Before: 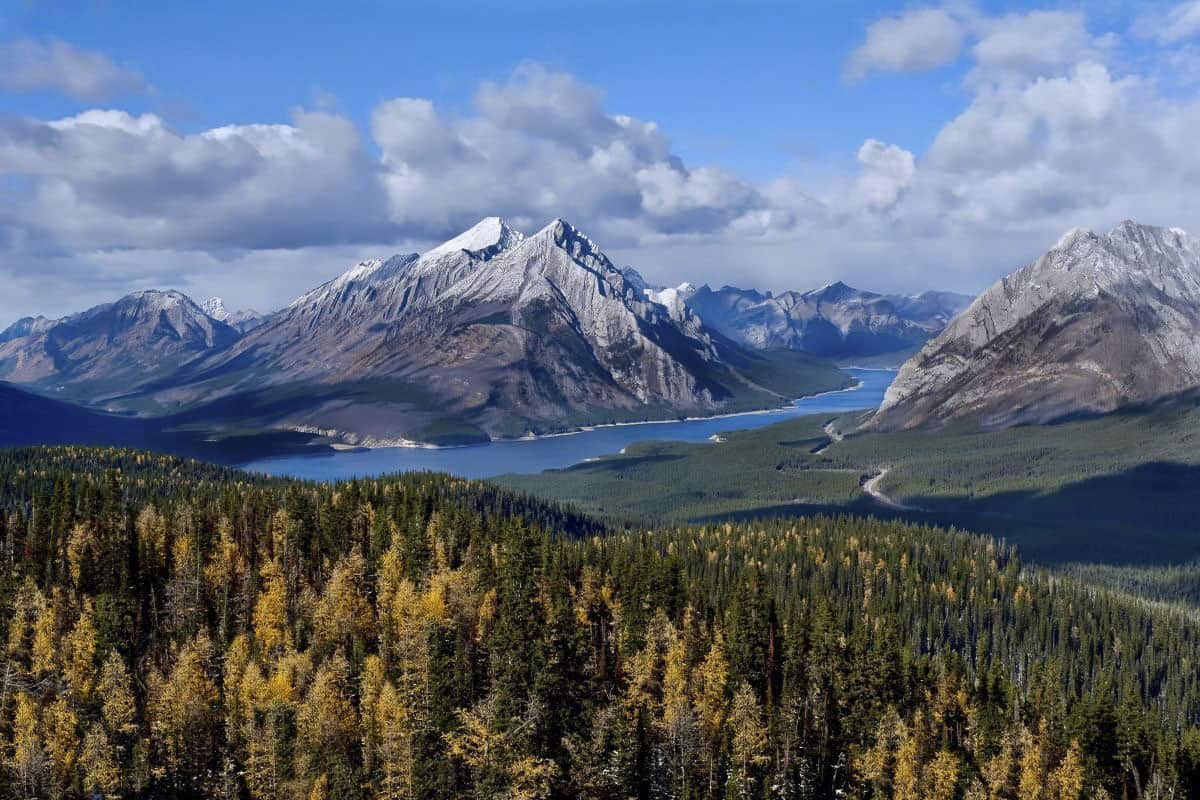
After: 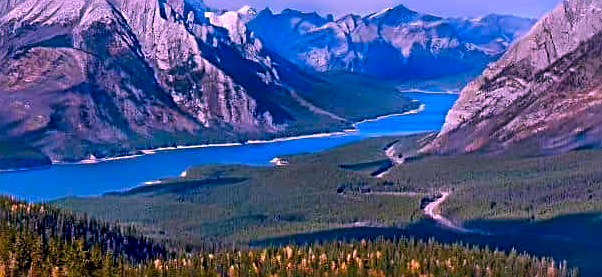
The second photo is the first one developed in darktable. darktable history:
color correction: highlights a* 19.5, highlights b* -11.53, saturation 1.69
crop: left 36.607%, top 34.735%, right 13.146%, bottom 30.611%
sharpen: radius 3.025, amount 0.757
white balance: red 1, blue 1
exposure: compensate highlight preservation false
